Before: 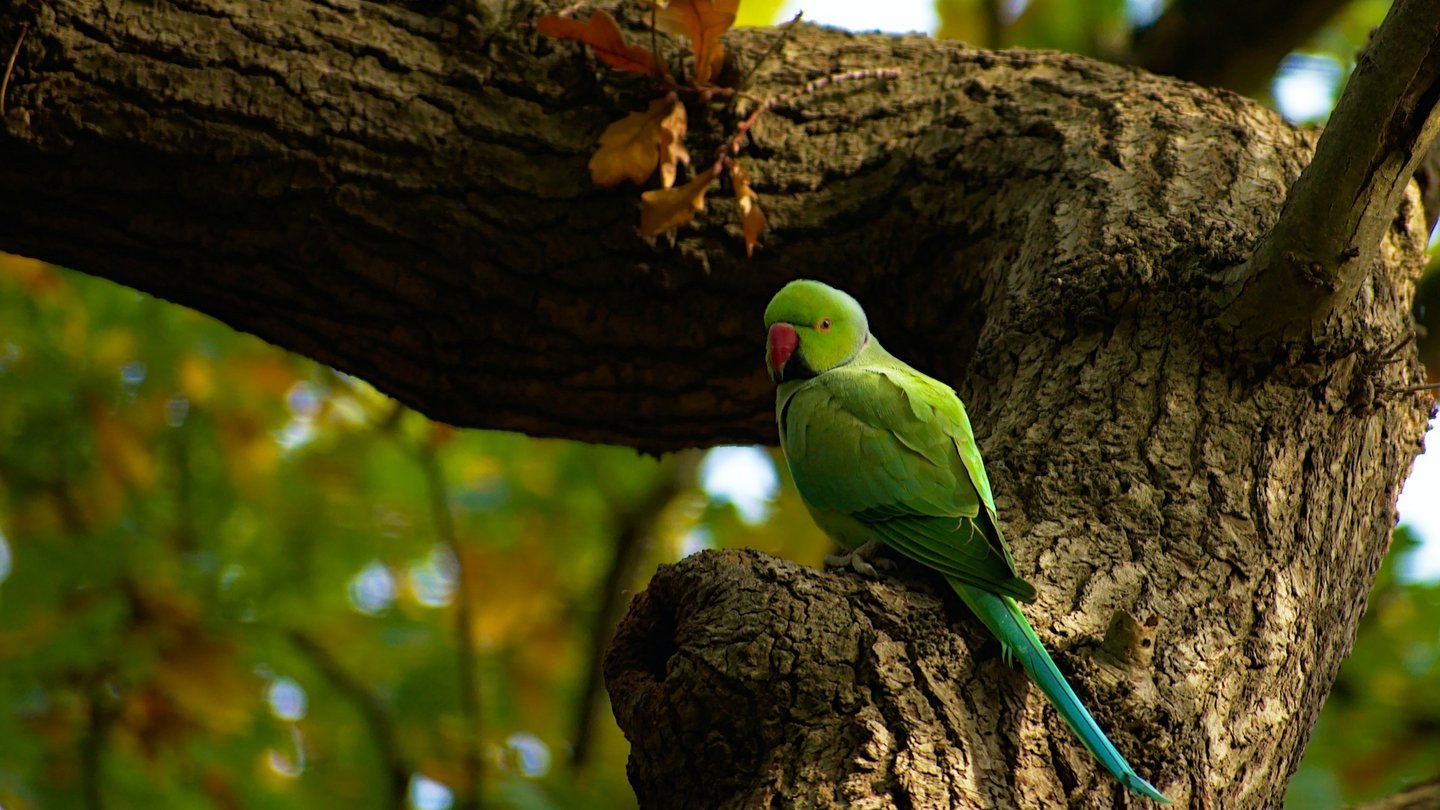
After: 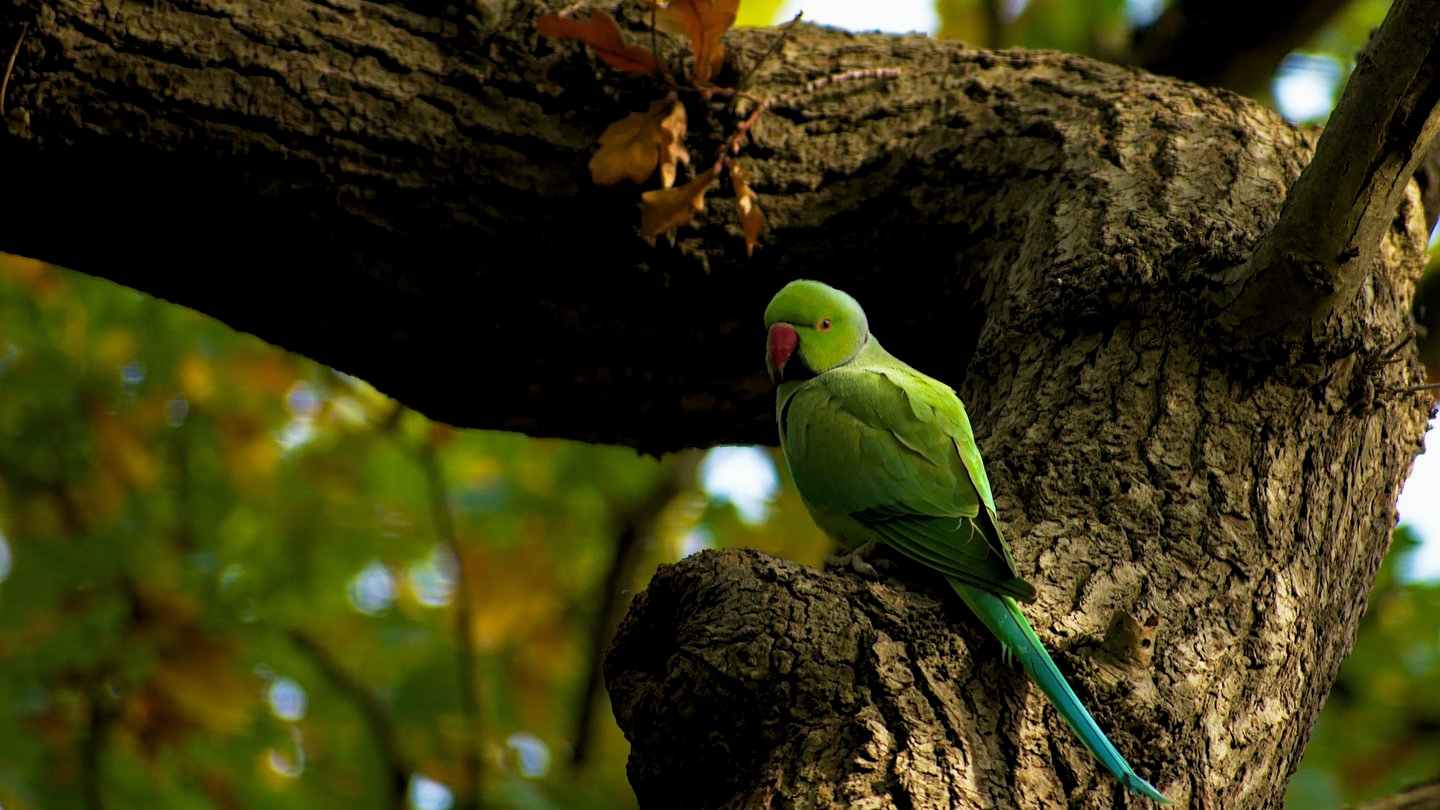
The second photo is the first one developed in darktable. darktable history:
levels: levels [0.031, 0.5, 0.969]
exposure: exposure -0.157 EV, compensate highlight preservation false
